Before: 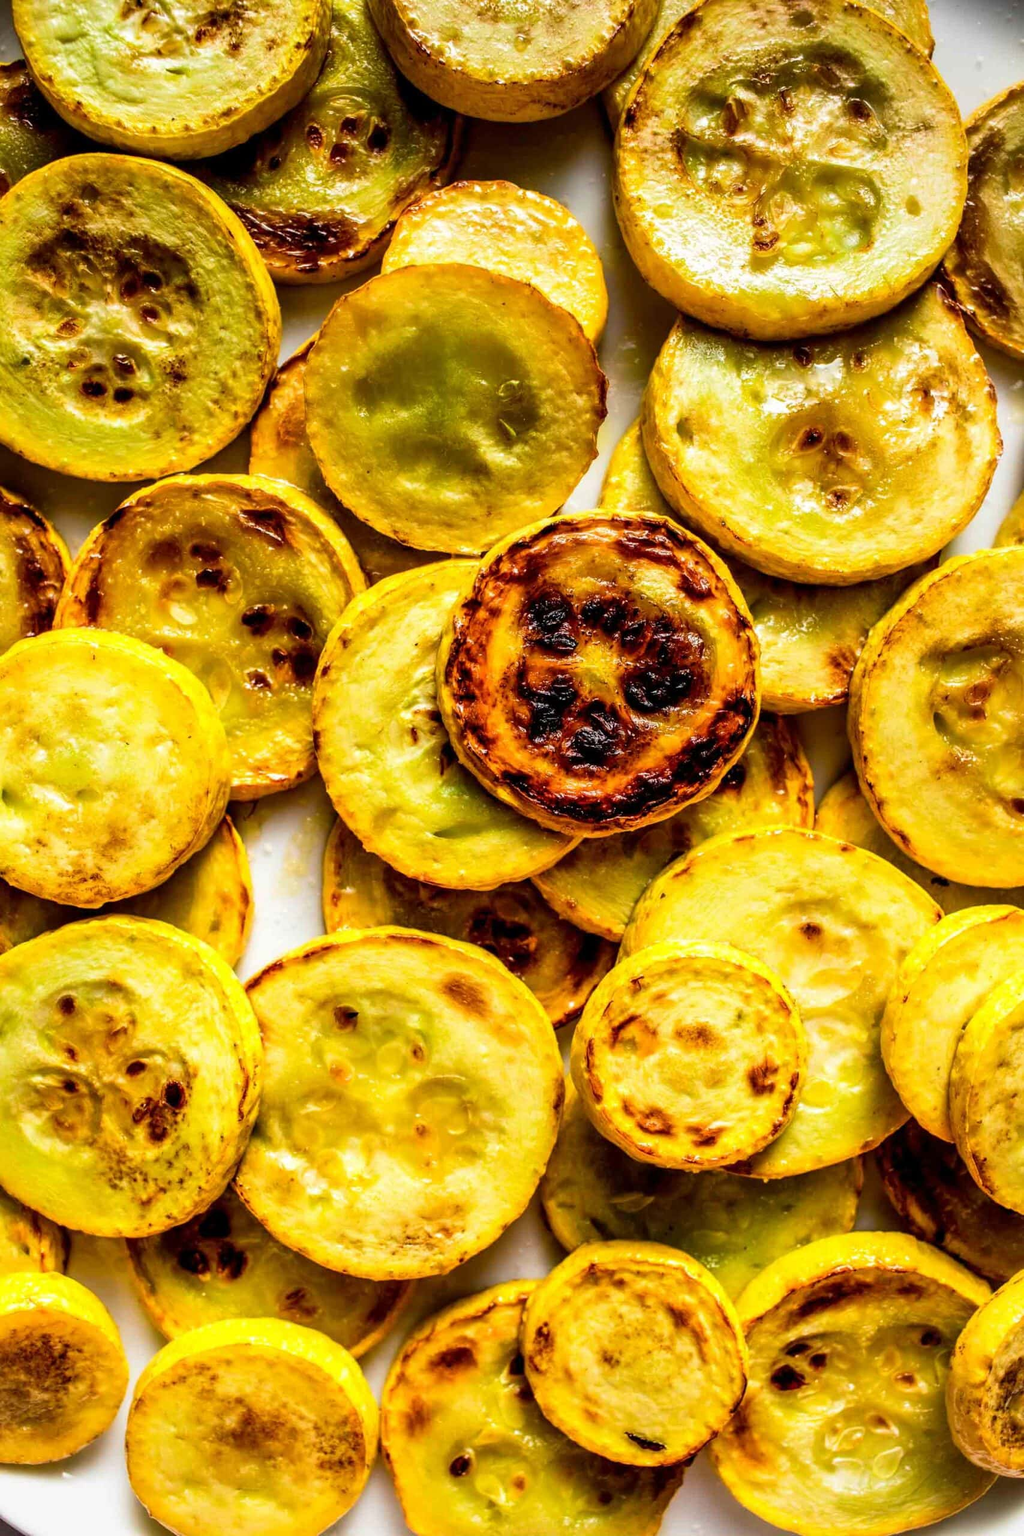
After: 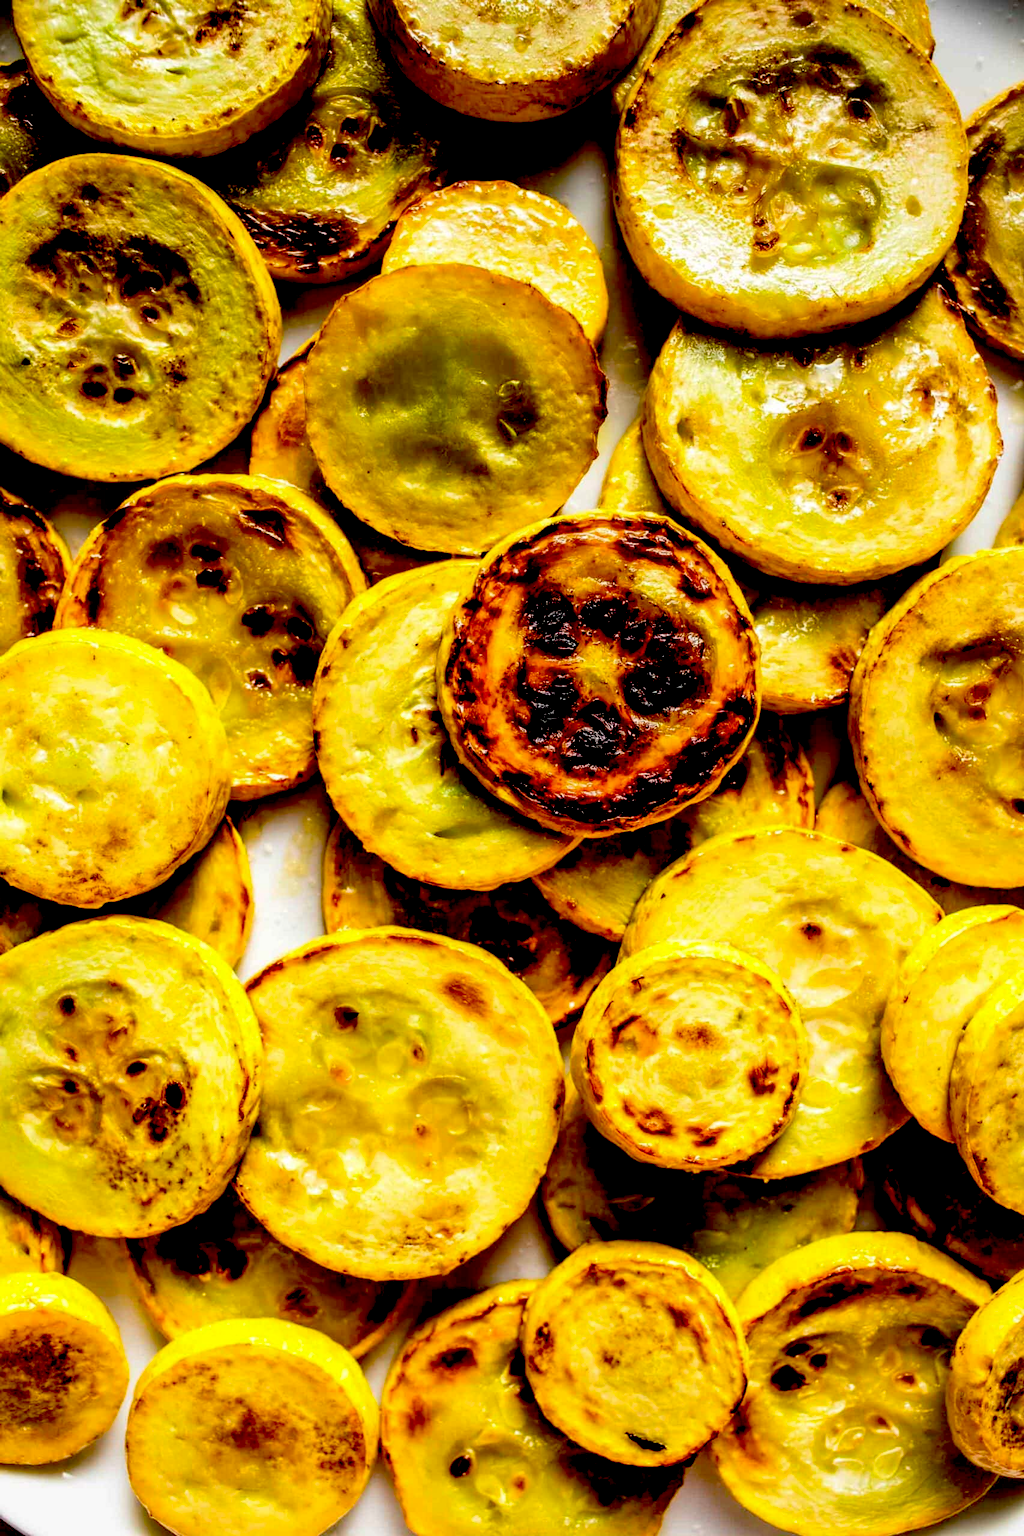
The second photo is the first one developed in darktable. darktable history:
exposure: black level correction 0.048, exposure 0.013 EV, compensate highlight preservation false
